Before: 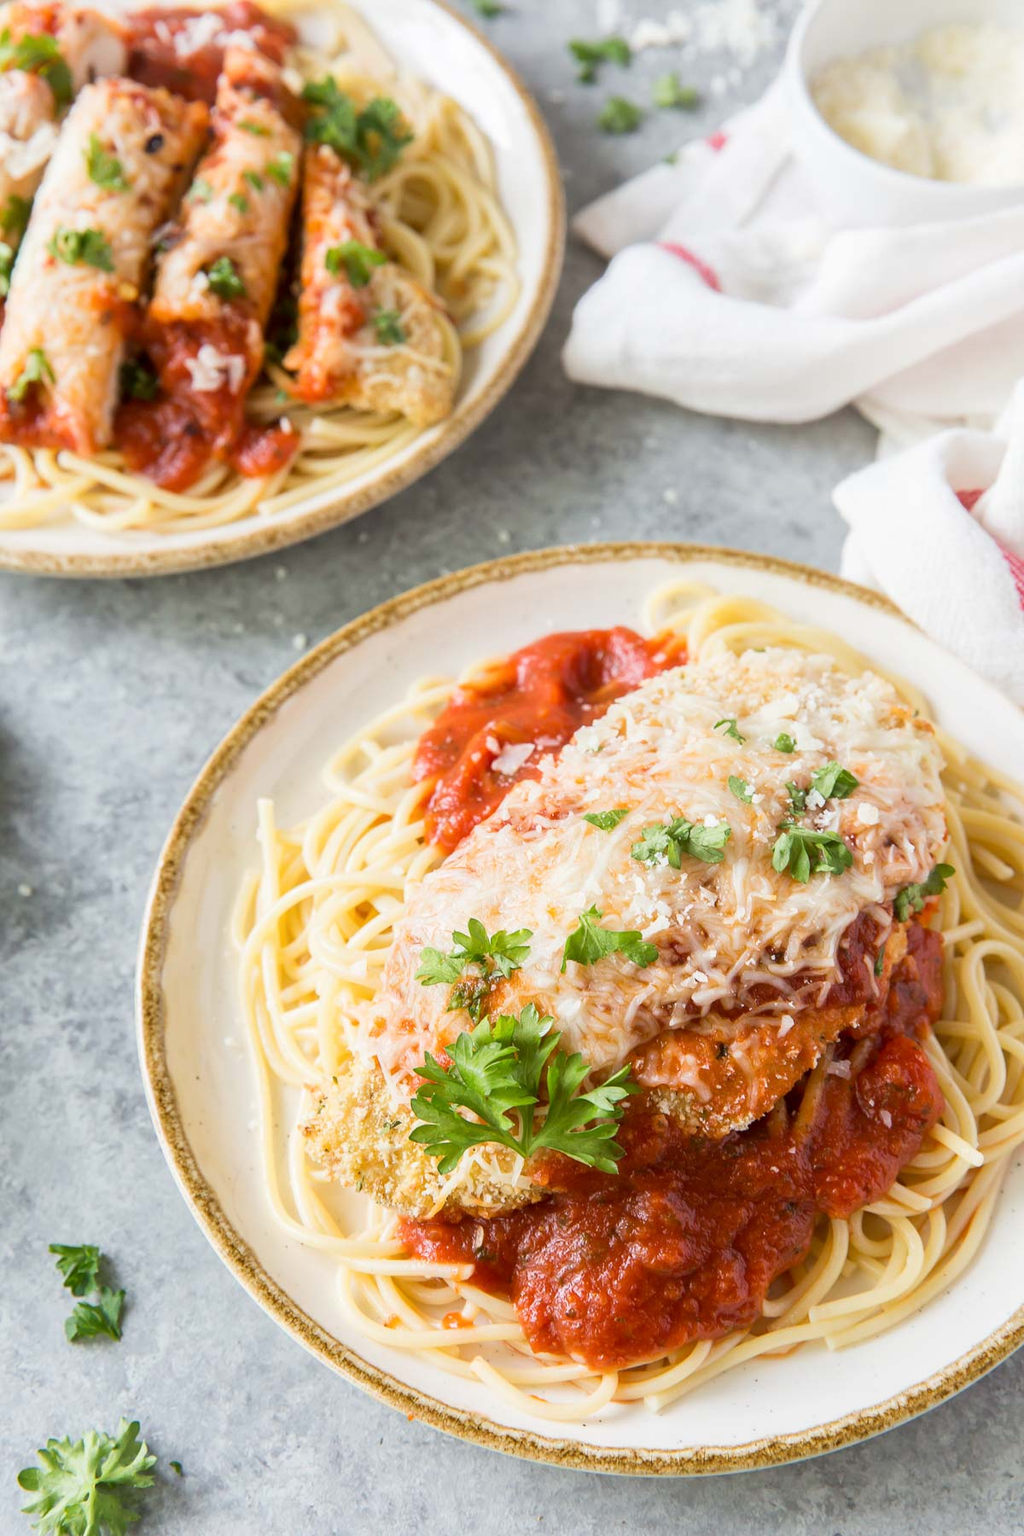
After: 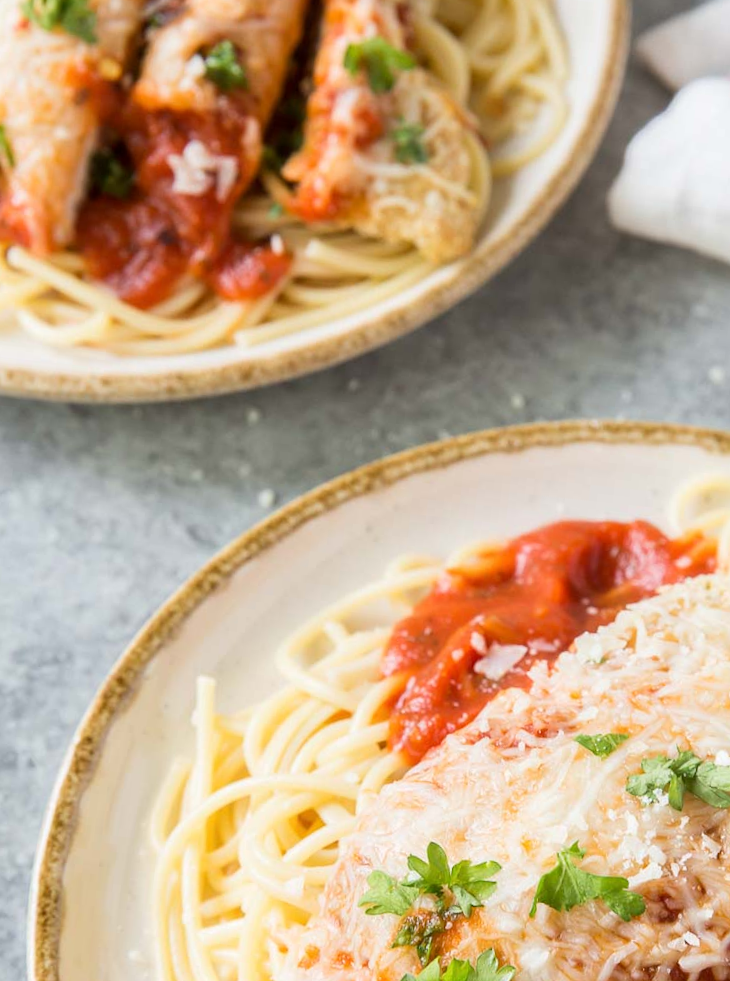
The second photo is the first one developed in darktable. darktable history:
crop and rotate: angle -6.13°, left 2.179%, top 6.96%, right 27.571%, bottom 30.094%
